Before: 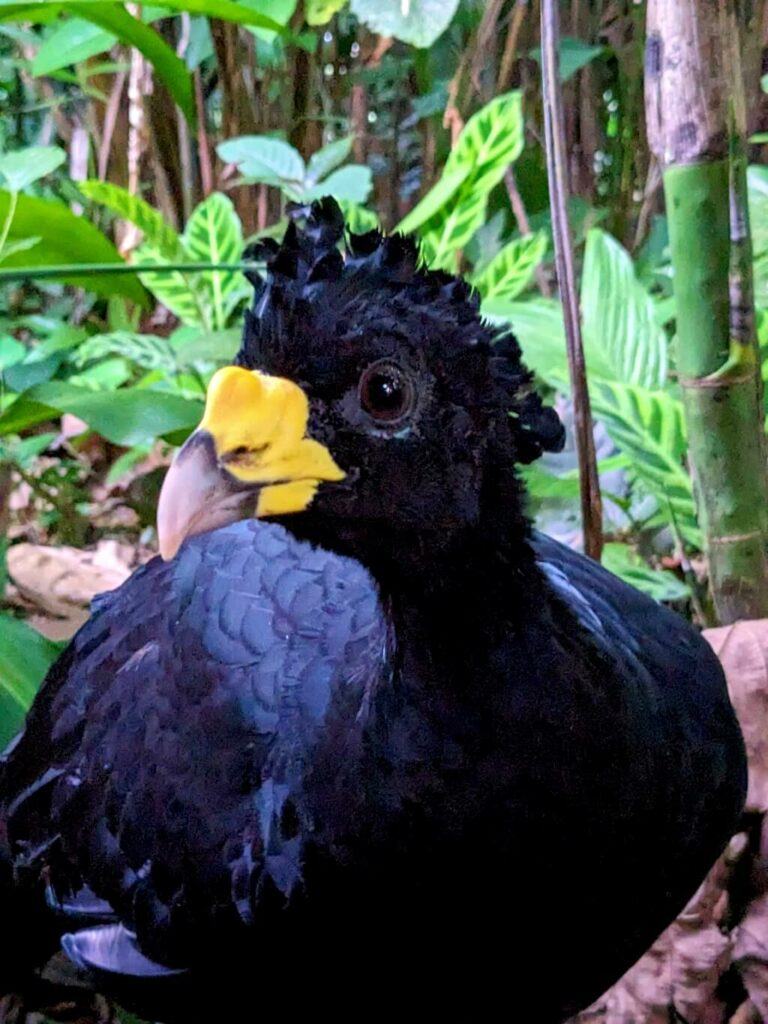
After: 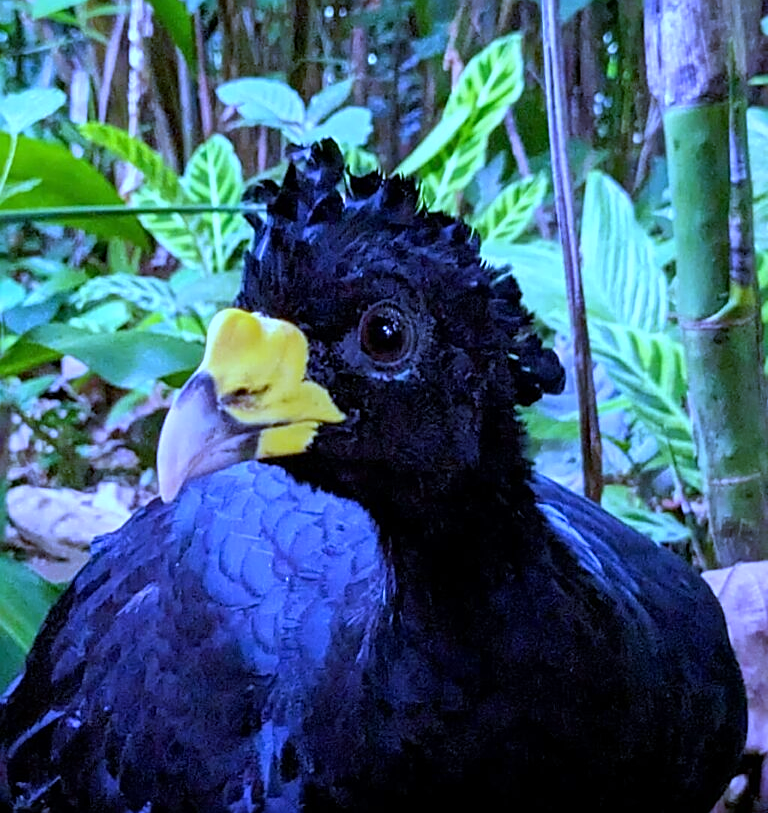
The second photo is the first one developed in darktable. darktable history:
crop and rotate: top 5.667%, bottom 14.937%
sharpen: on, module defaults
white balance: red 0.766, blue 1.537
